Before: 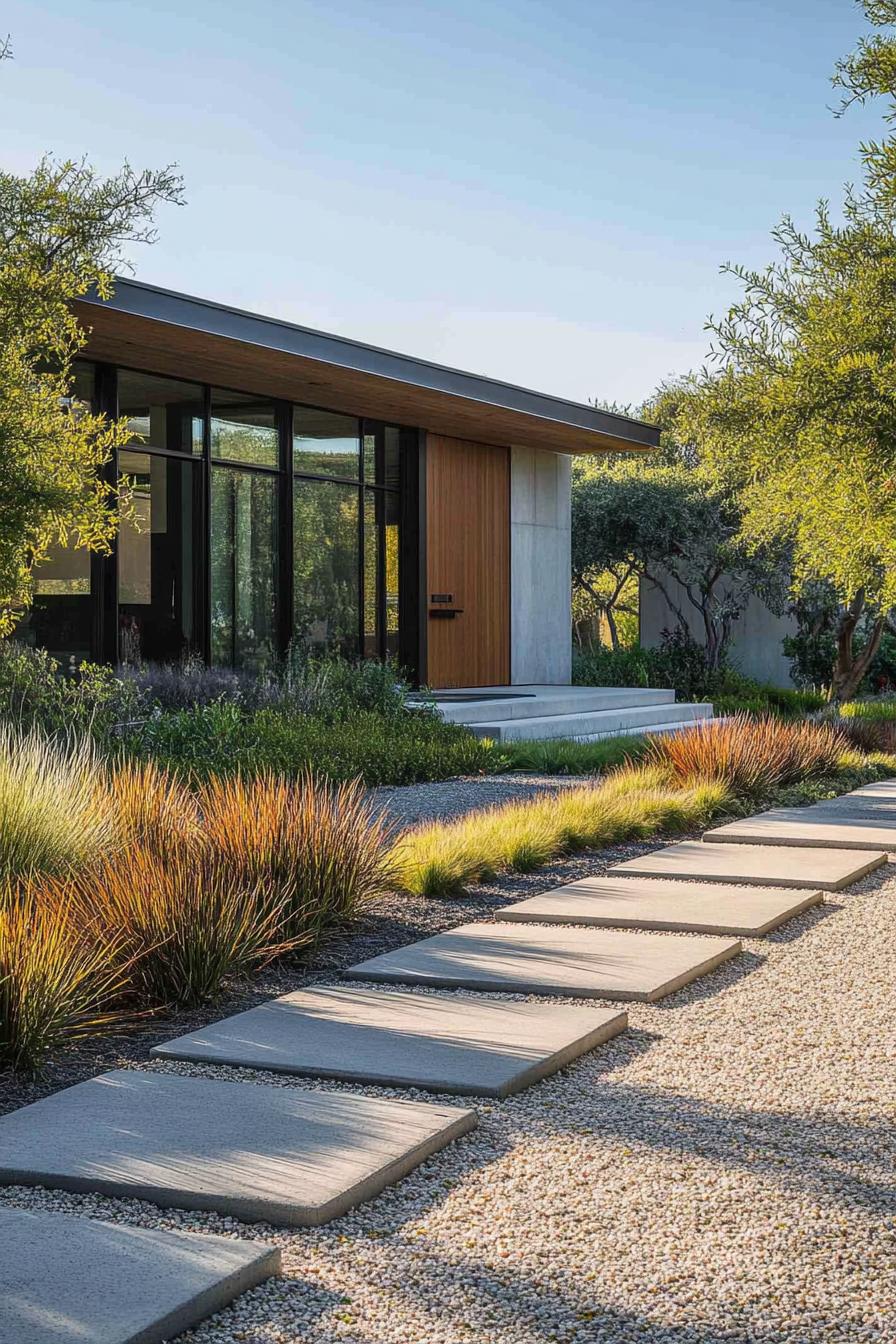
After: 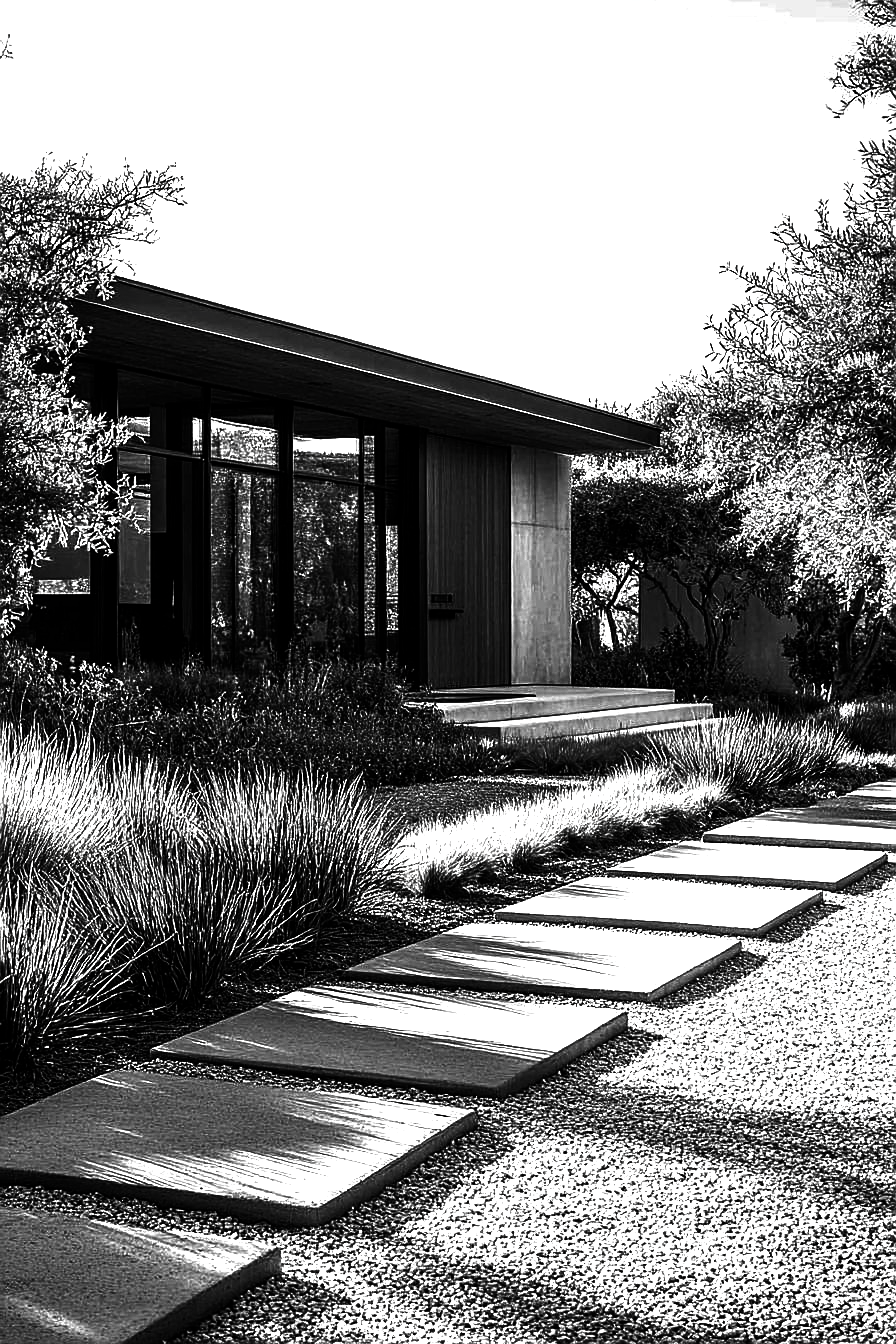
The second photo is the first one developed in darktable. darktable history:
color balance rgb: shadows lift › chroma 0.854%, shadows lift › hue 111.16°, highlights gain › luminance 14.858%, linear chroma grading › shadows -10.717%, linear chroma grading › global chroma 19.849%, perceptual saturation grading › global saturation 0.327%, perceptual saturation grading › highlights -19.856%, perceptual saturation grading › shadows 19.587%, hue shift -10.34°
contrast brightness saturation: contrast 0.023, brightness -0.997, saturation -0.998
exposure: black level correction 0, exposure 1.096 EV, compensate highlight preservation false
sharpen: on, module defaults
